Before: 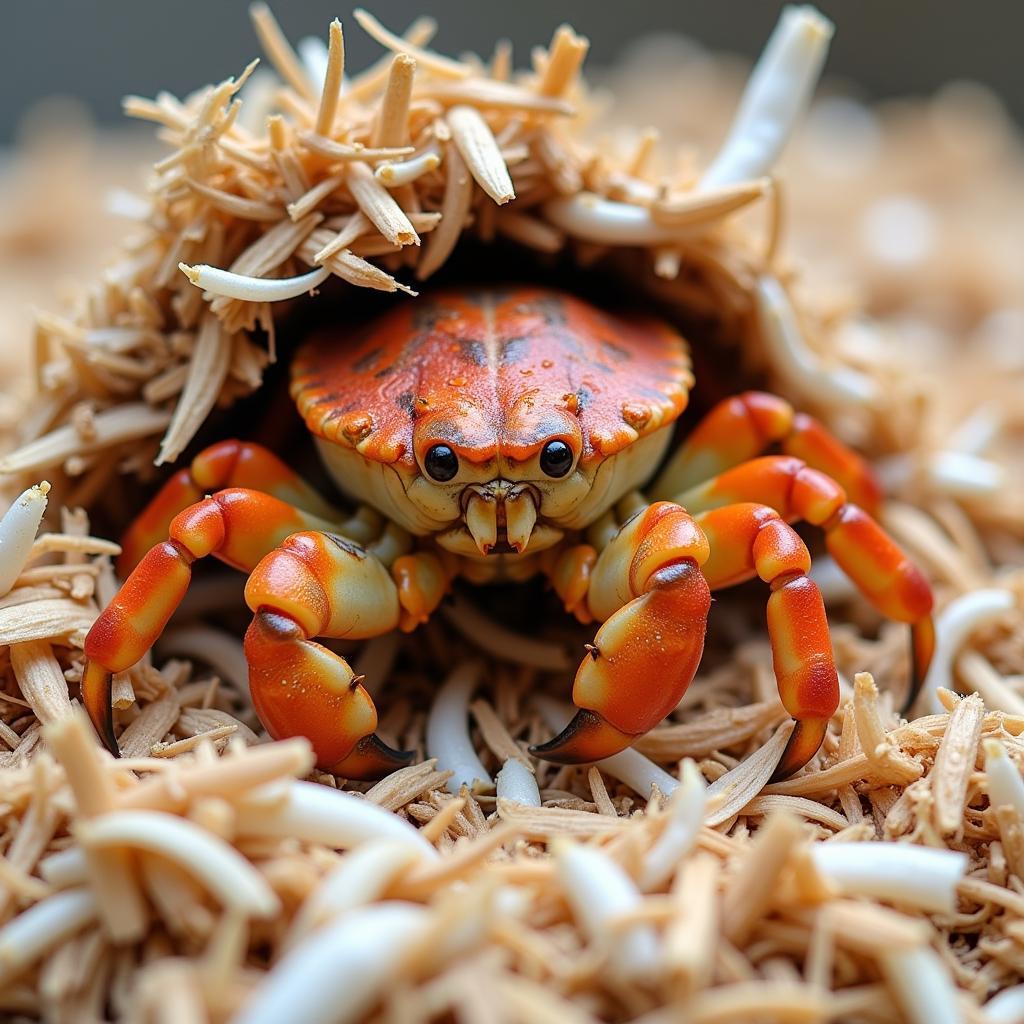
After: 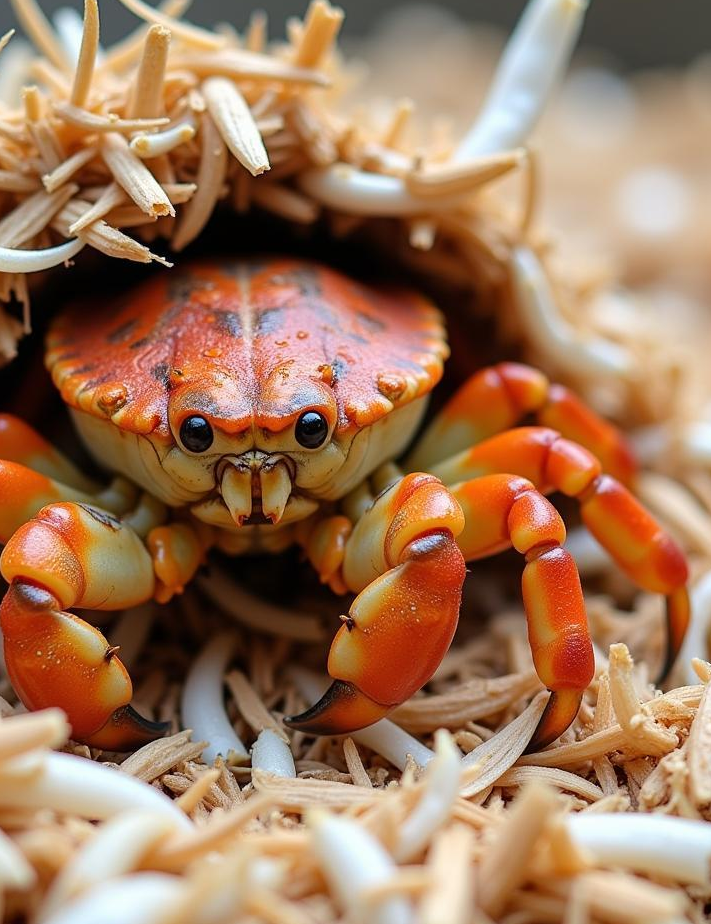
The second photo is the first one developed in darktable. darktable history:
crop and rotate: left 23.983%, top 2.836%, right 6.547%, bottom 6.929%
